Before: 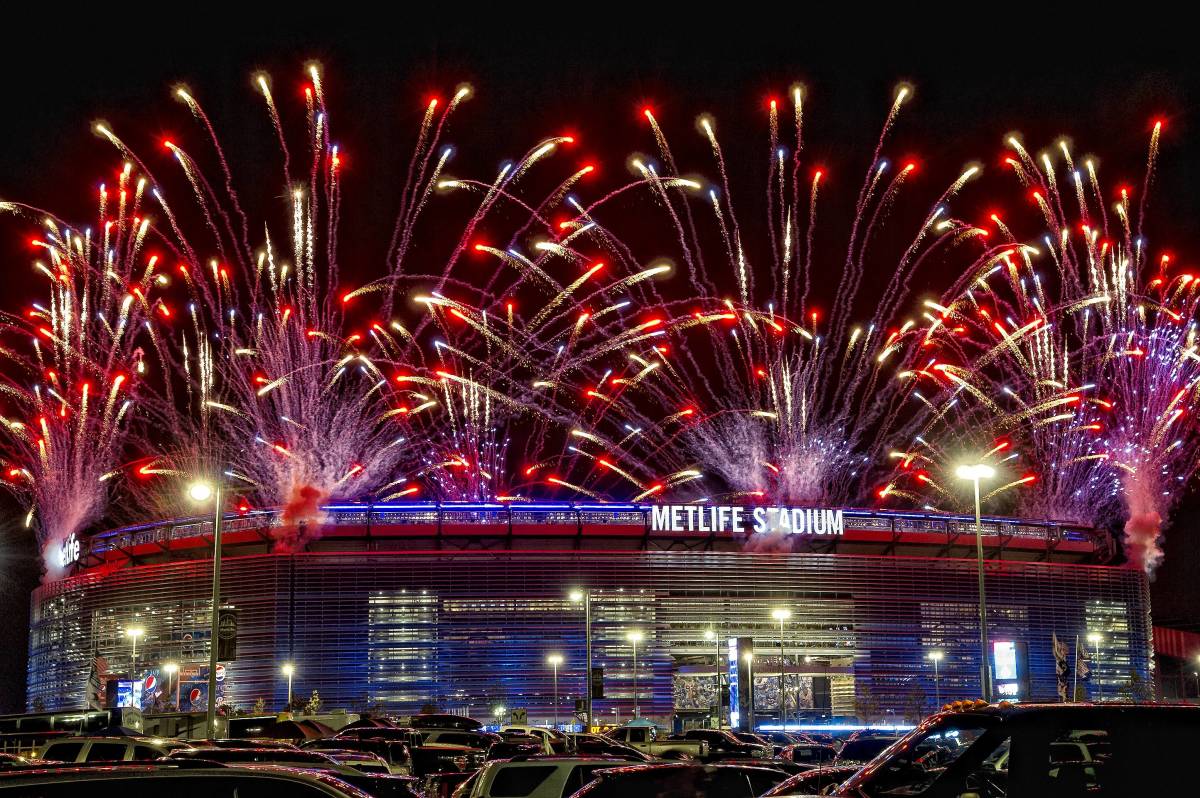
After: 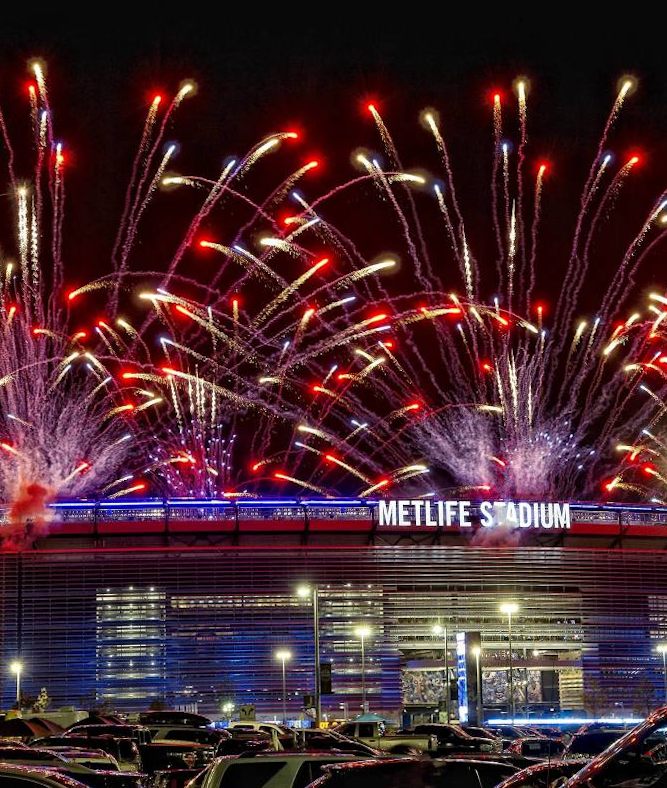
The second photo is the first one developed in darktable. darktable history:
rotate and perspective: rotation -0.45°, automatic cropping original format, crop left 0.008, crop right 0.992, crop top 0.012, crop bottom 0.988
crop and rotate: left 22.516%, right 21.234%
